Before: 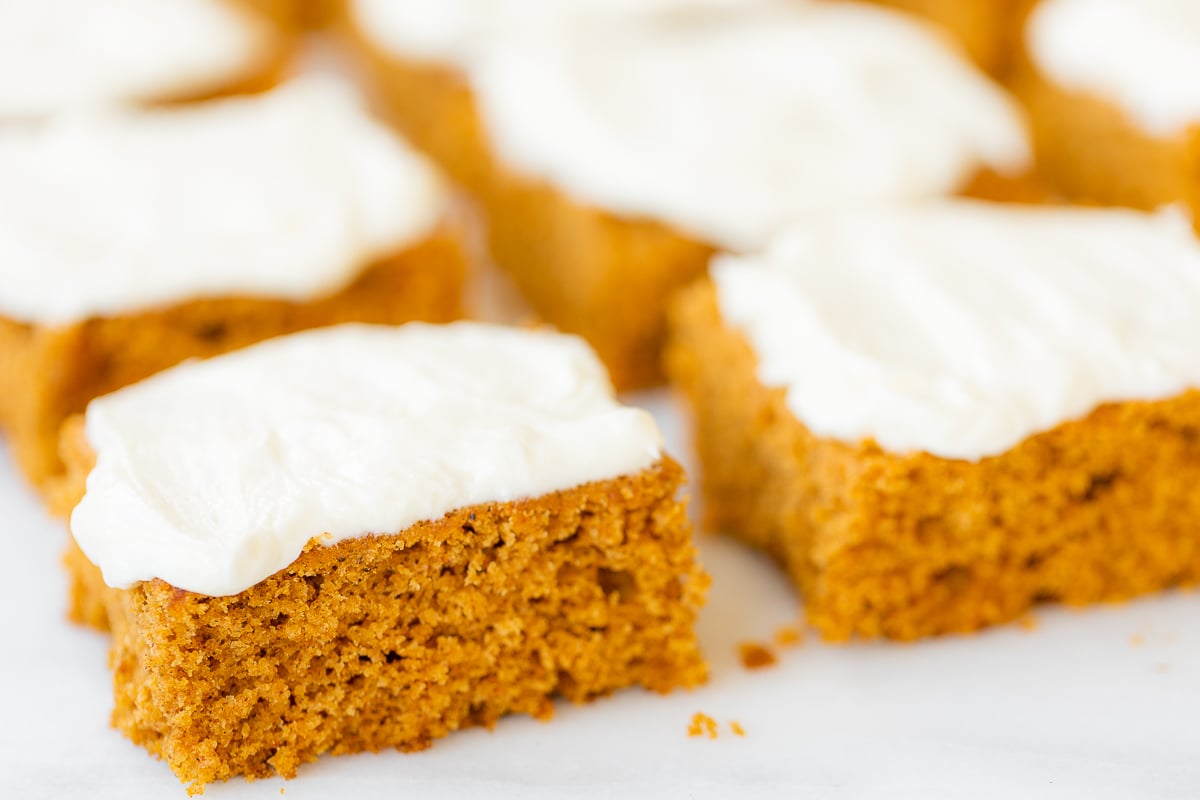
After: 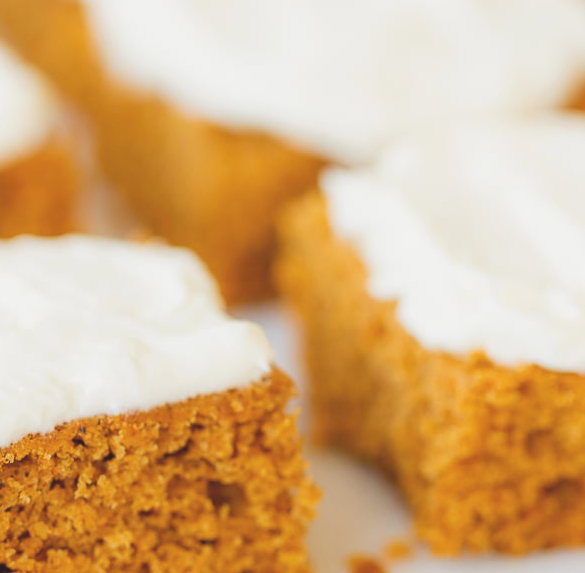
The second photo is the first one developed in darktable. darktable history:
crop: left 32.525%, top 10.932%, right 18.66%, bottom 17.322%
exposure: black level correction -0.015, exposure -0.135 EV, compensate exposure bias true, compensate highlight preservation false
